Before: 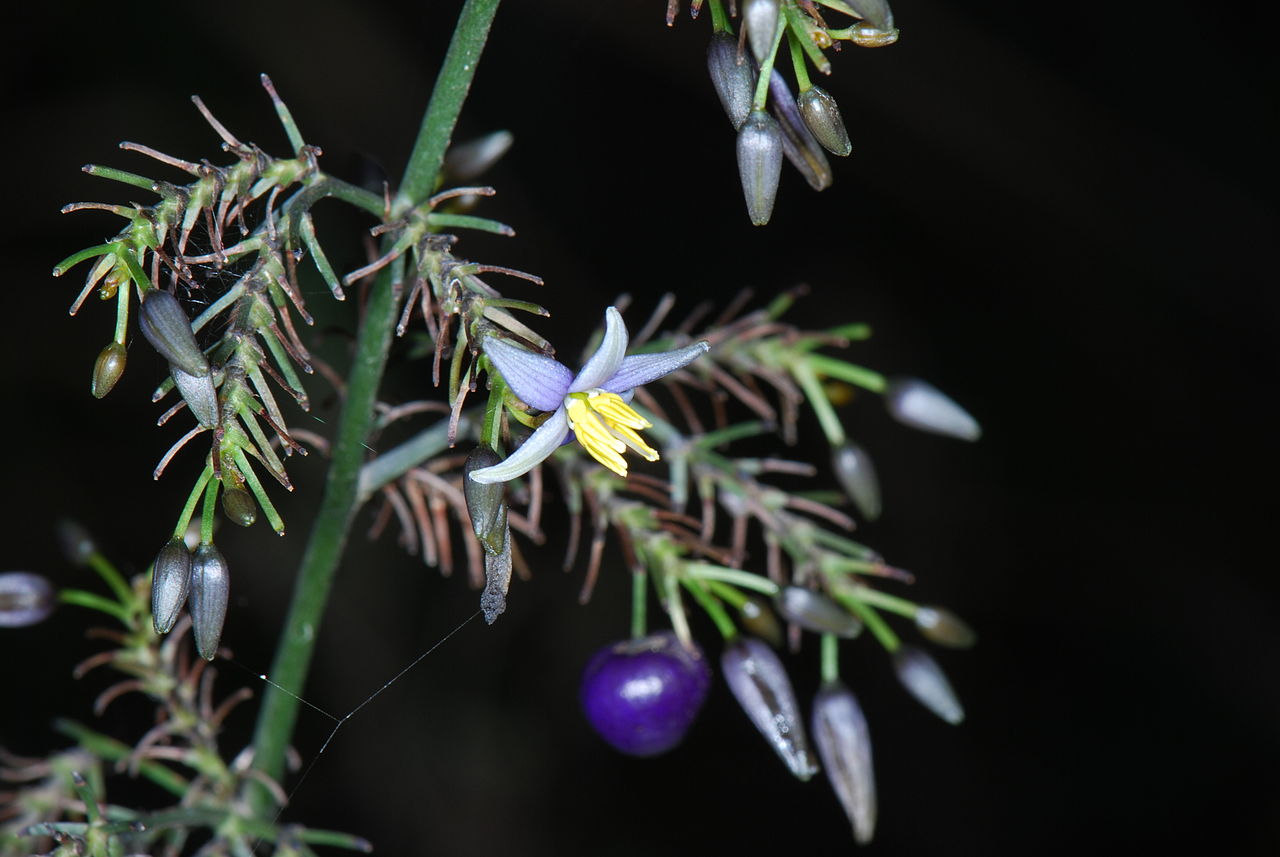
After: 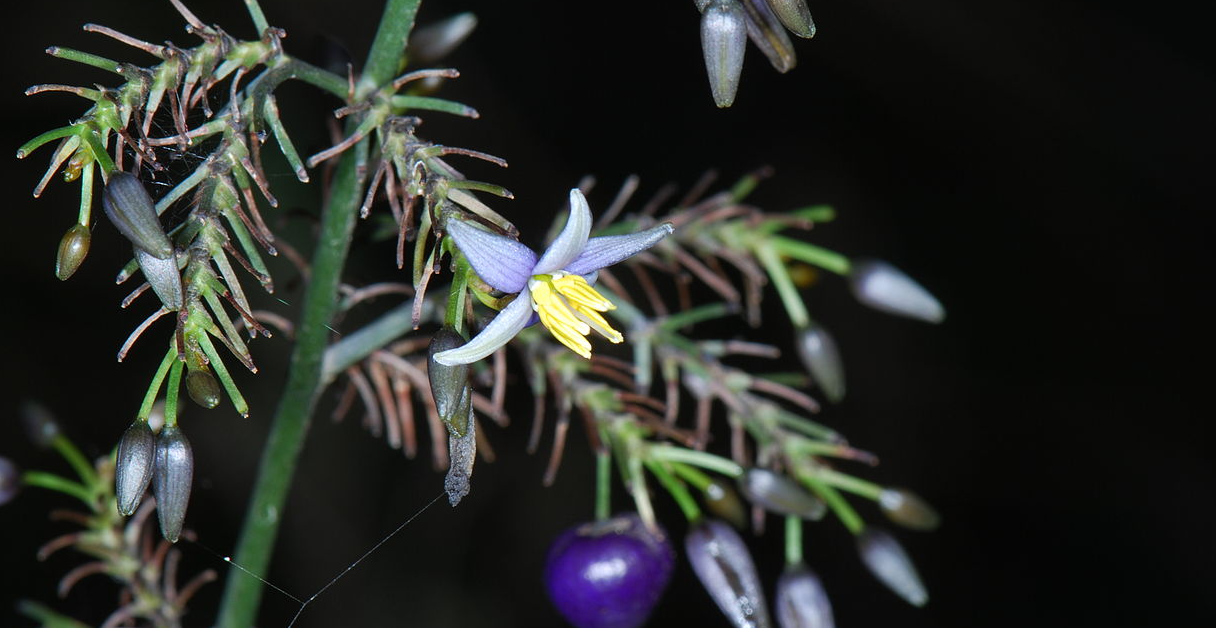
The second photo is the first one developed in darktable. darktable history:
crop and rotate: left 2.861%, top 13.853%, right 2.097%, bottom 12.796%
